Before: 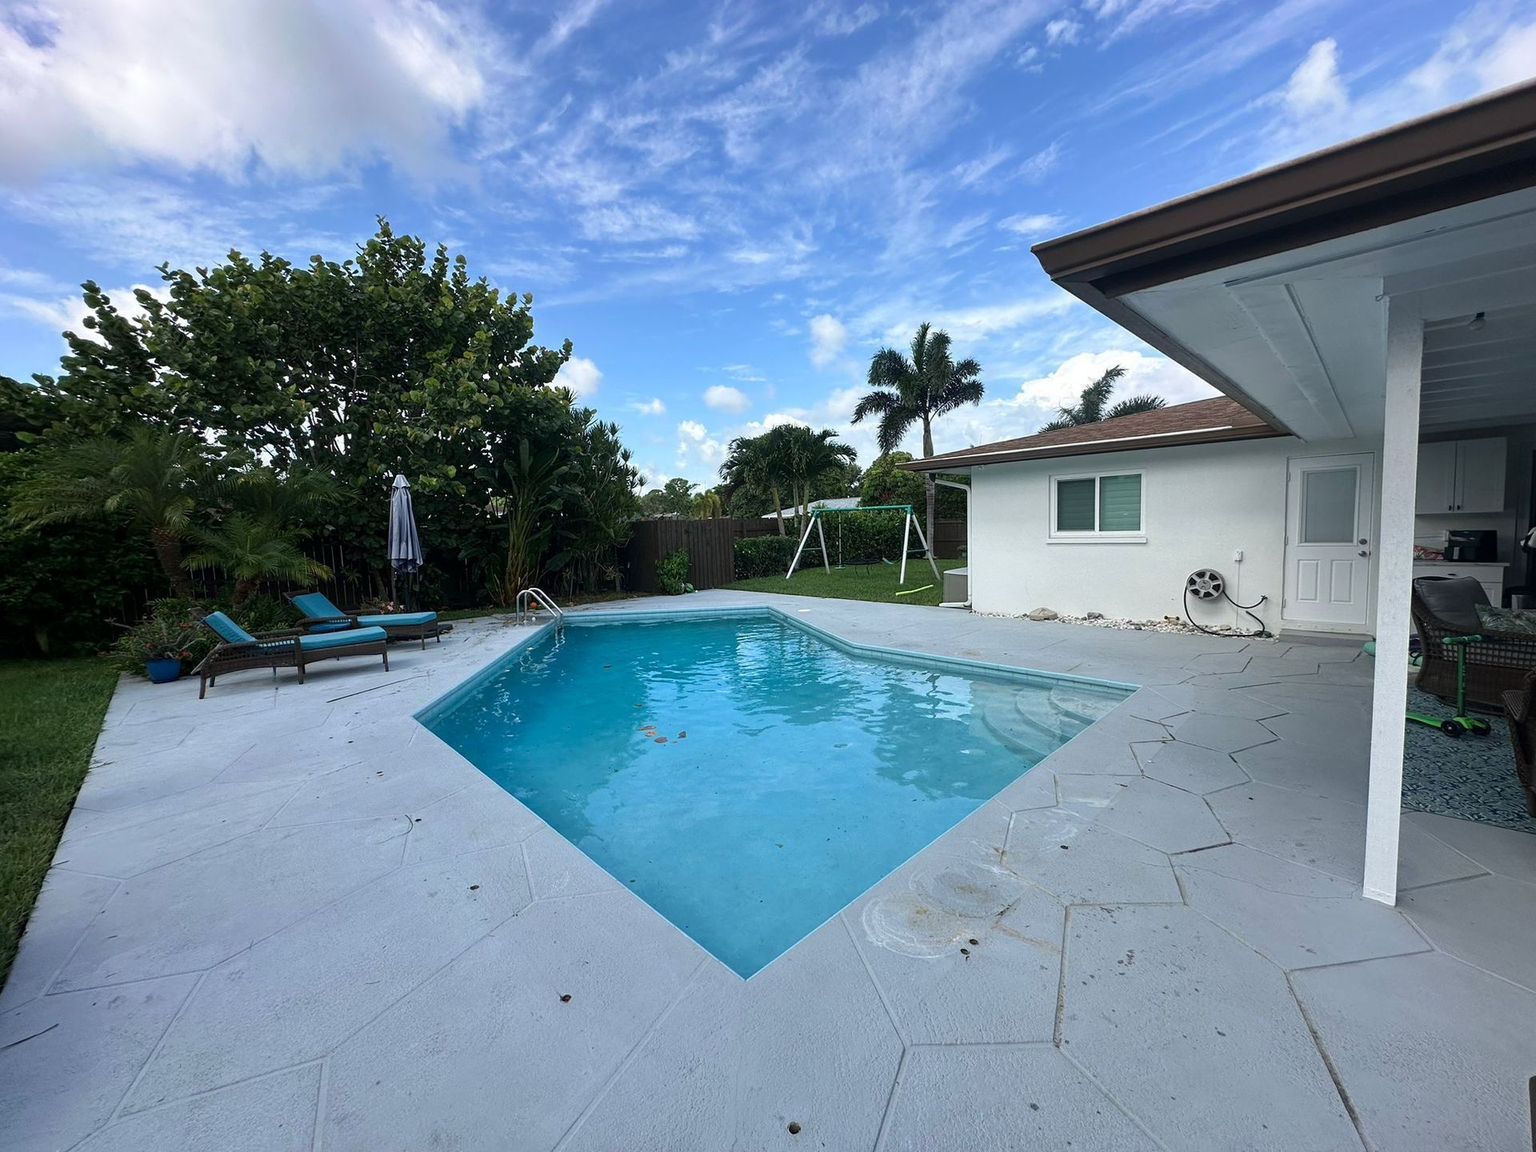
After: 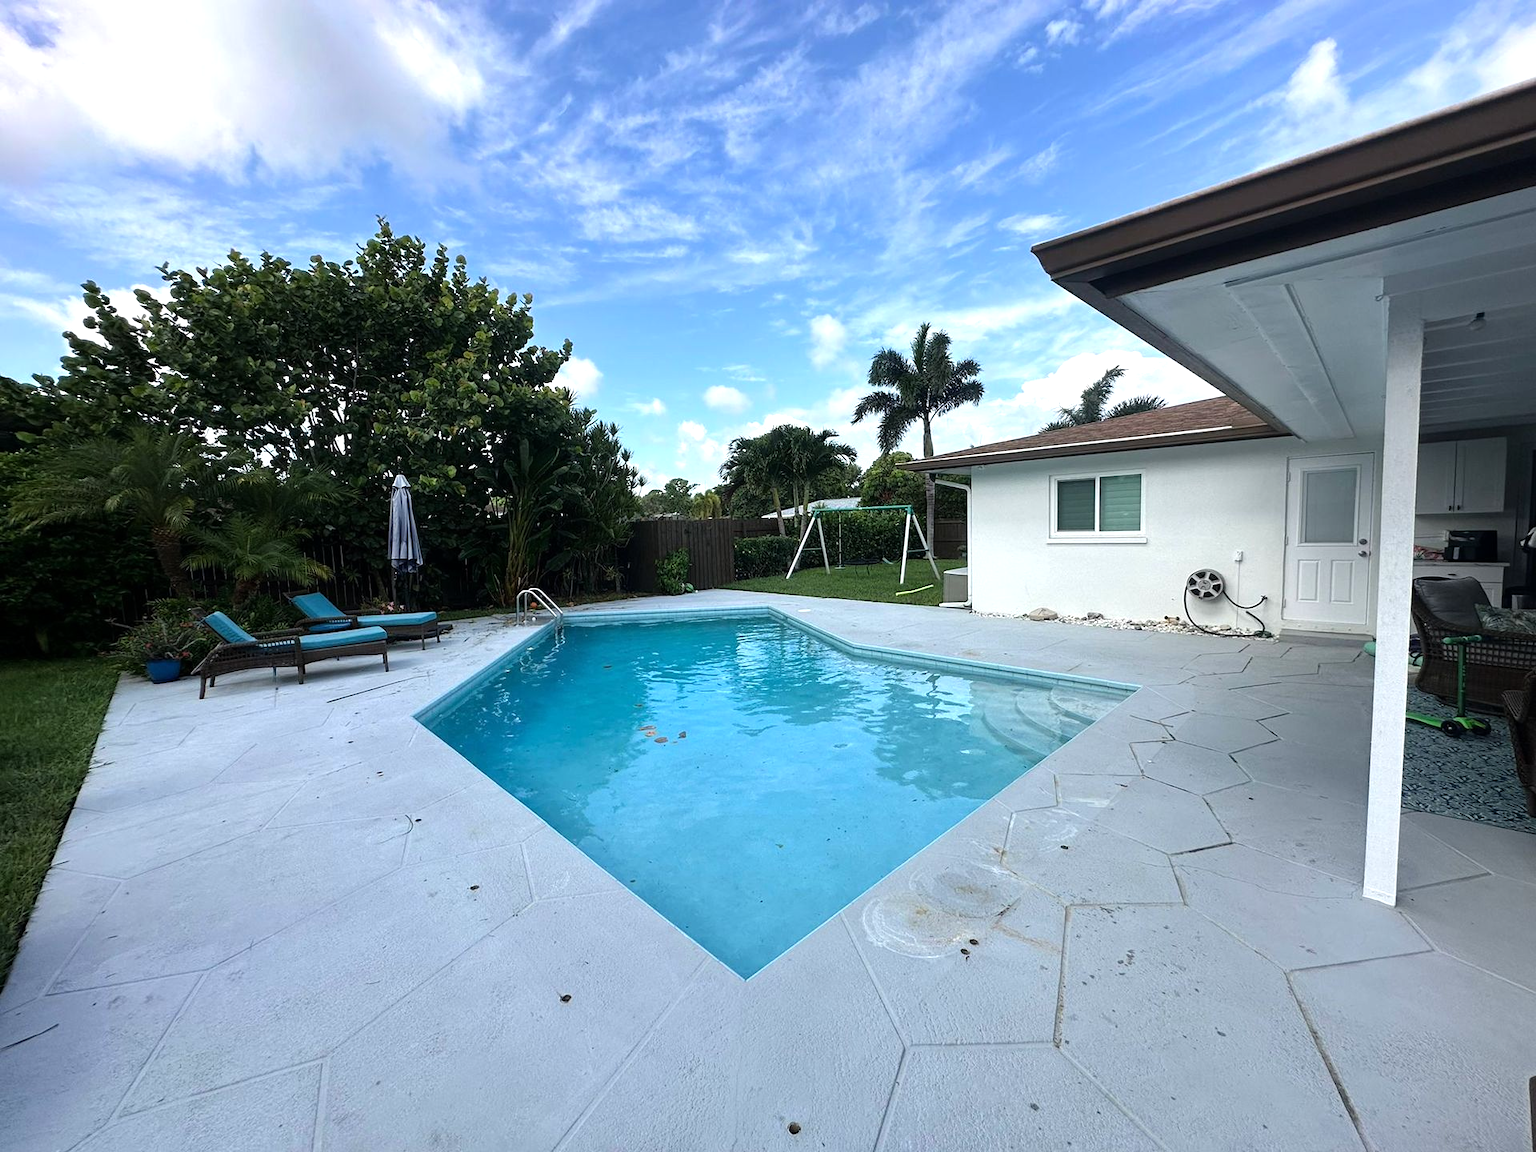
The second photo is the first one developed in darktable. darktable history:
exposure: compensate highlight preservation false
tone equalizer: -8 EV -0.397 EV, -7 EV -0.384 EV, -6 EV -0.338 EV, -5 EV -0.239 EV, -3 EV 0.2 EV, -2 EV 0.308 EV, -1 EV 0.377 EV, +0 EV 0.438 EV
base curve: preserve colors none
